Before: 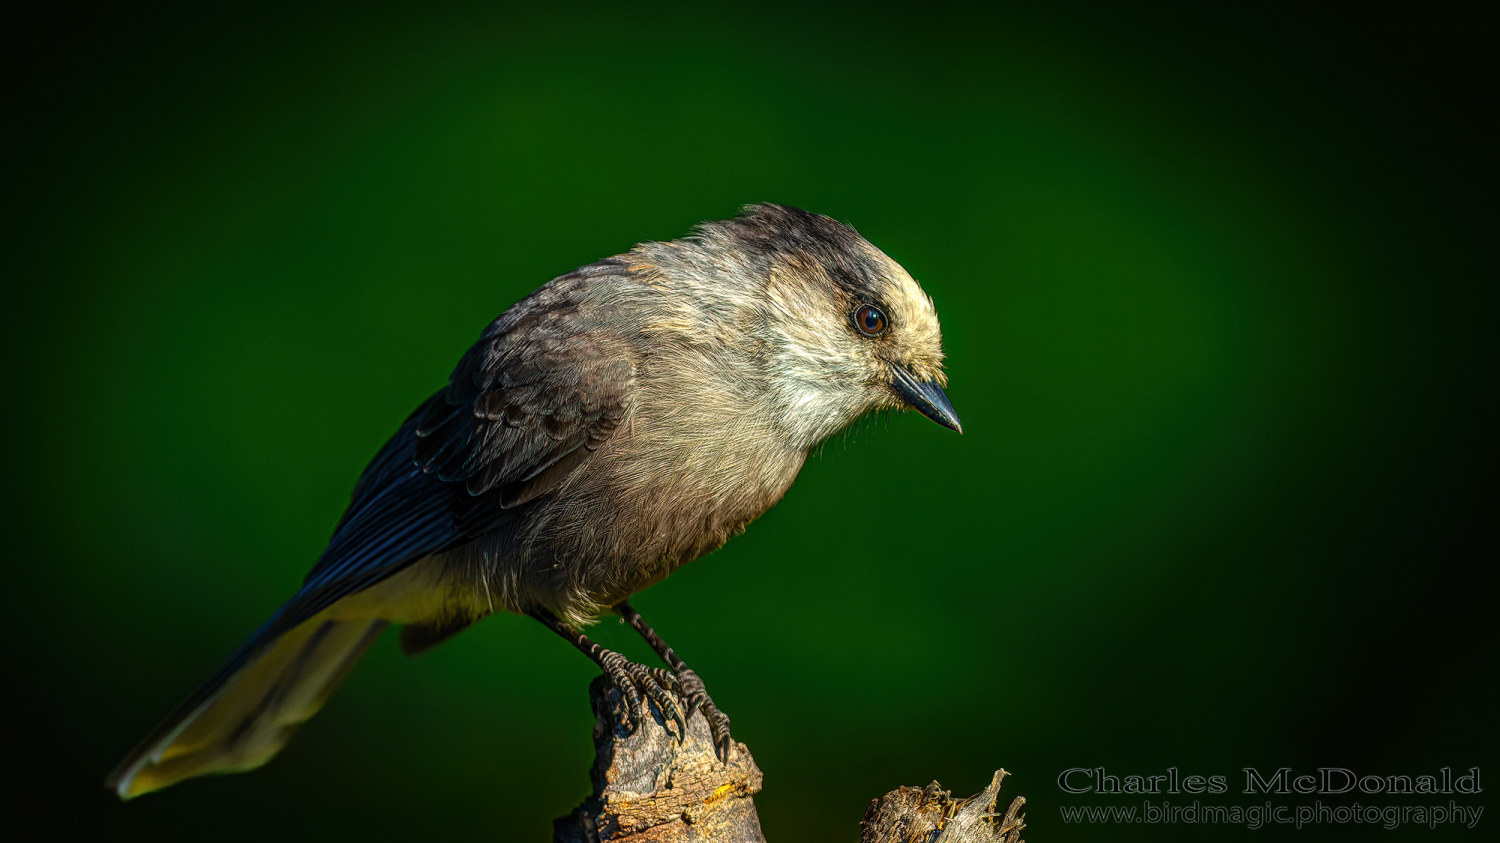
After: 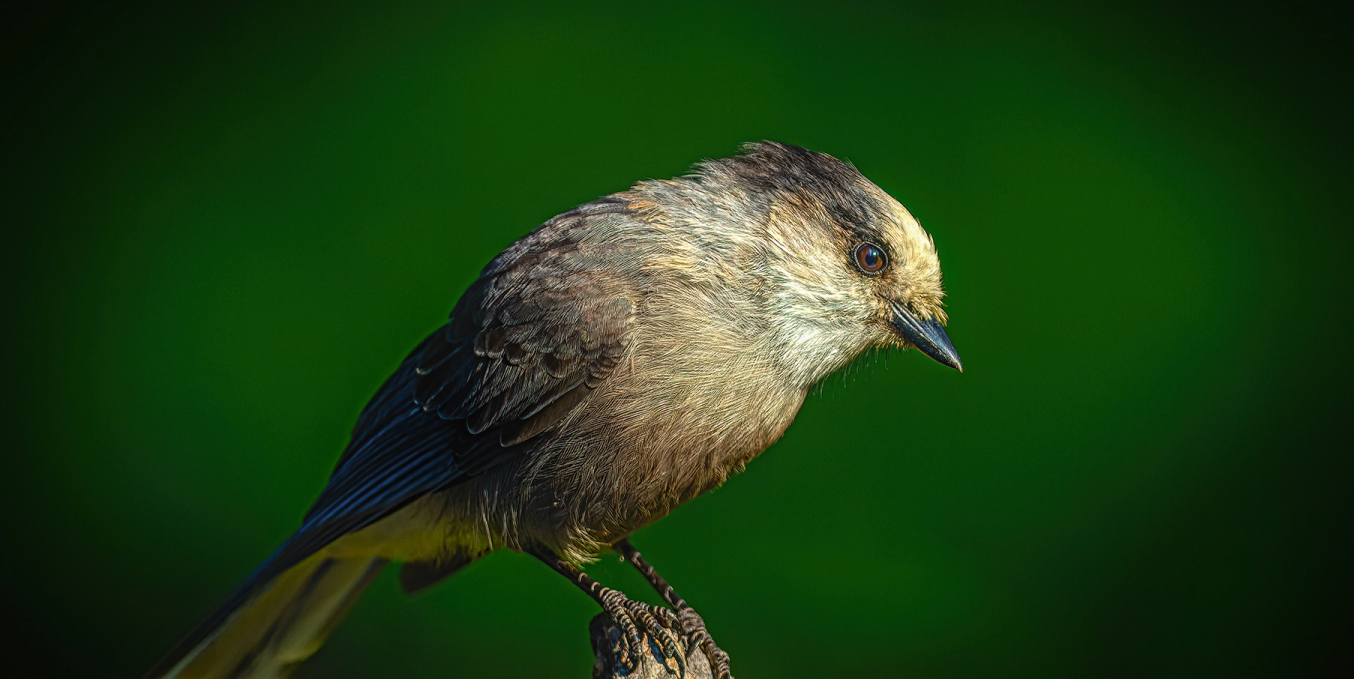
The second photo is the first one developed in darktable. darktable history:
exposure: exposure 0.187 EV, compensate exposure bias true, compensate highlight preservation false
crop: top 7.403%, right 9.691%, bottom 12.009%
contrast equalizer: y [[0.514, 0.573, 0.581, 0.508, 0.5, 0.5], [0.5 ×6], [0.5 ×6], [0 ×6], [0 ×6]], mix -0.981
shadows and highlights: shadows 20.93, highlights -81.57, soften with gaussian
